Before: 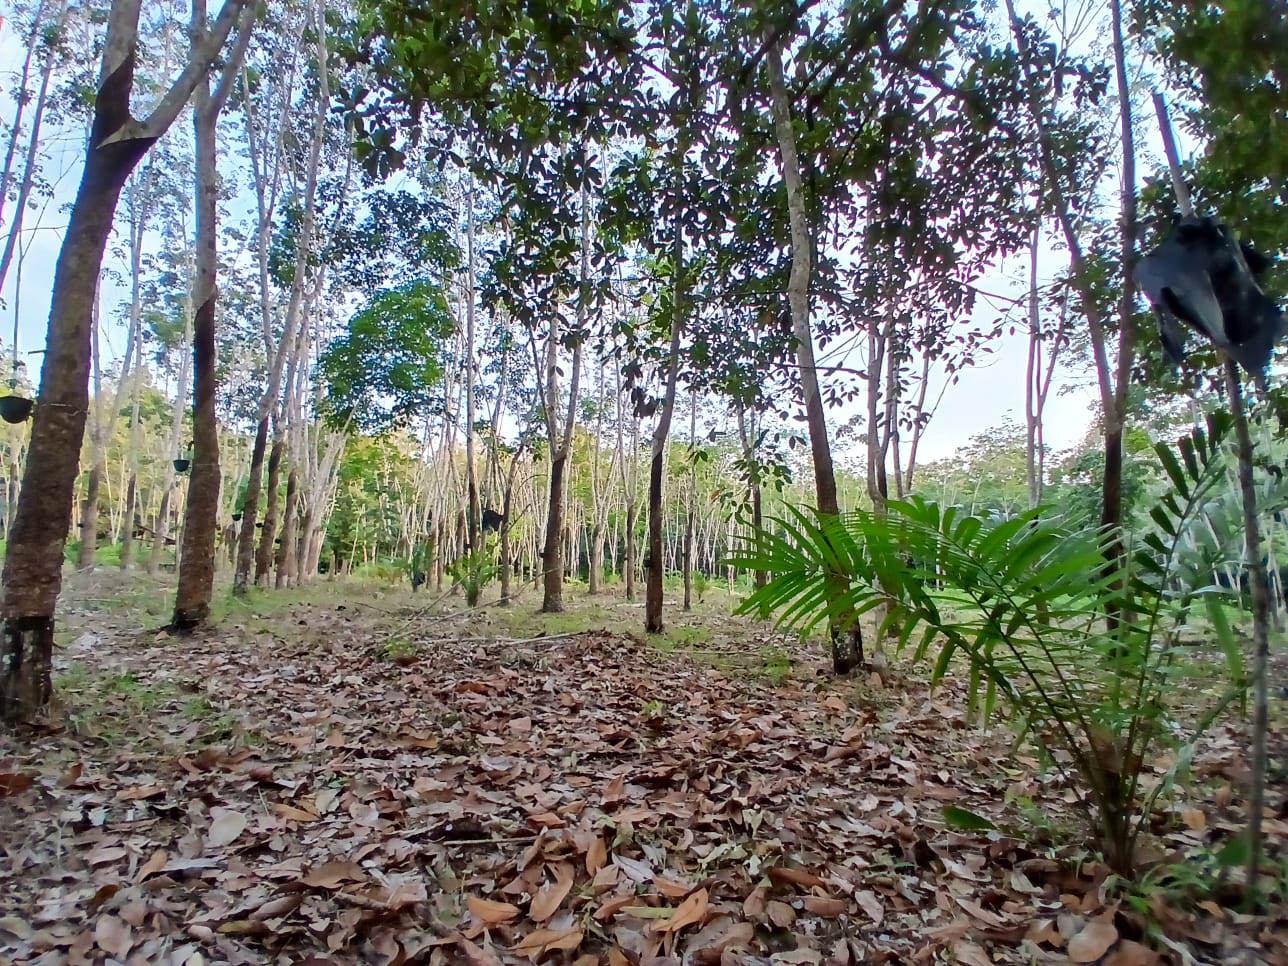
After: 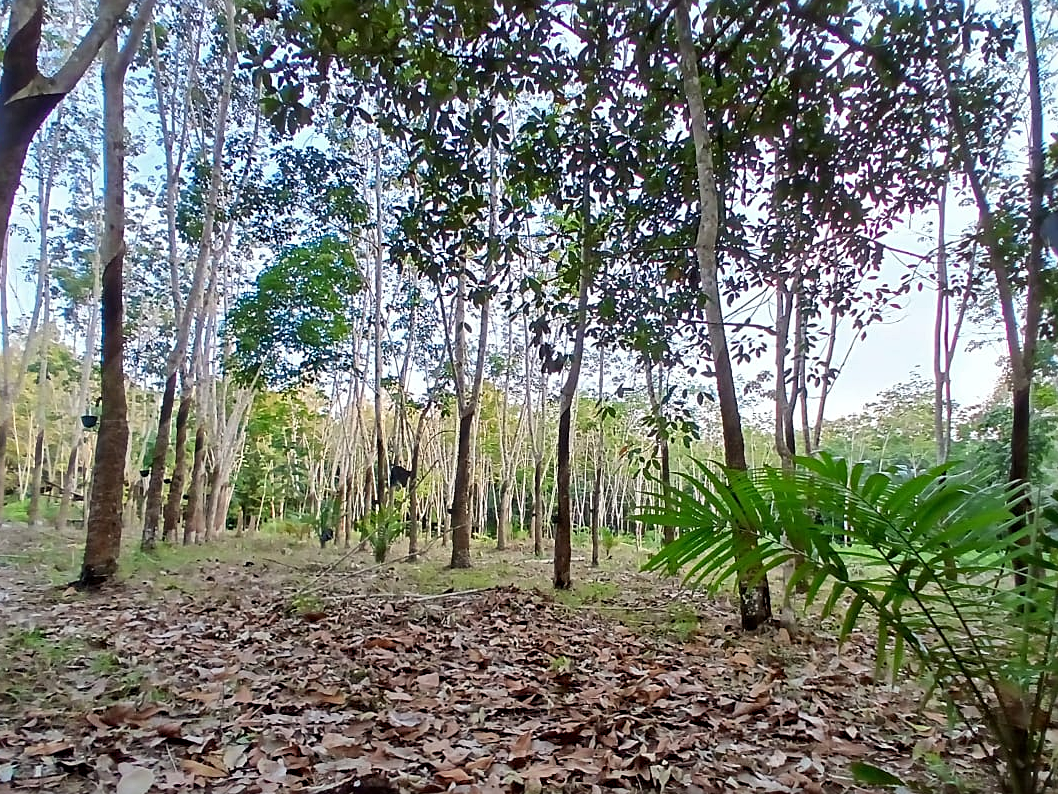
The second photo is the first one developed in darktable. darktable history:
crop and rotate: left 7.196%, top 4.574%, right 10.605%, bottom 13.178%
shadows and highlights: shadows 37.27, highlights -28.18, soften with gaussian
sharpen: radius 2.167, amount 0.381, threshold 0
